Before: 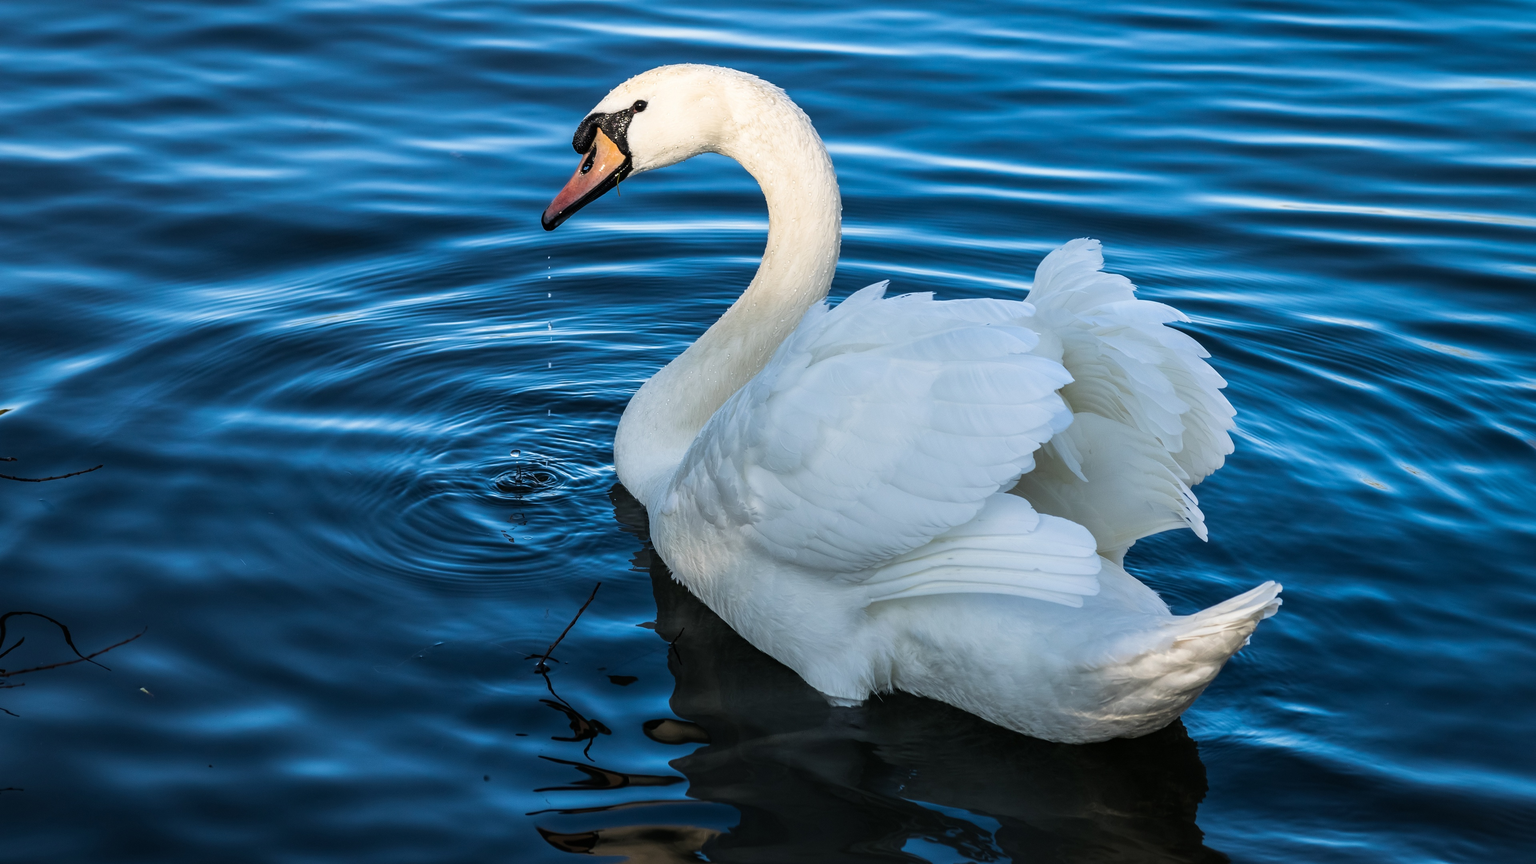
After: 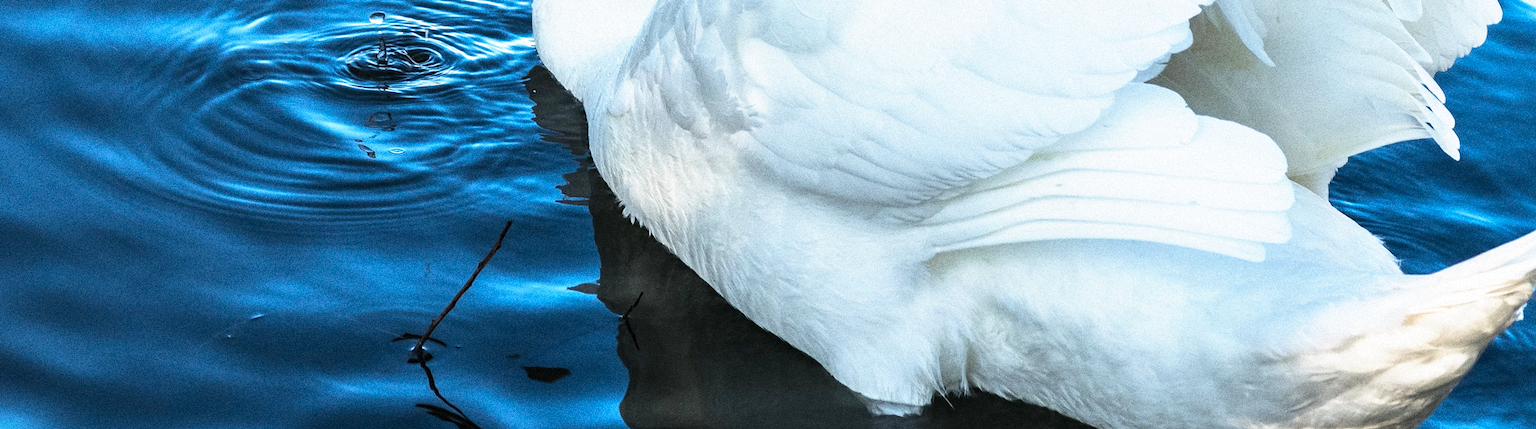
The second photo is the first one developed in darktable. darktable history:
crop: left 18.091%, top 51.13%, right 17.525%, bottom 16.85%
grain: coarseness 14.49 ISO, strength 48.04%, mid-tones bias 35%
base curve: curves: ch0 [(0, 0) (0.495, 0.917) (1, 1)], preserve colors none
rotate and perspective: rotation 0.174°, lens shift (vertical) 0.013, lens shift (horizontal) 0.019, shear 0.001, automatic cropping original format, crop left 0.007, crop right 0.991, crop top 0.016, crop bottom 0.997
